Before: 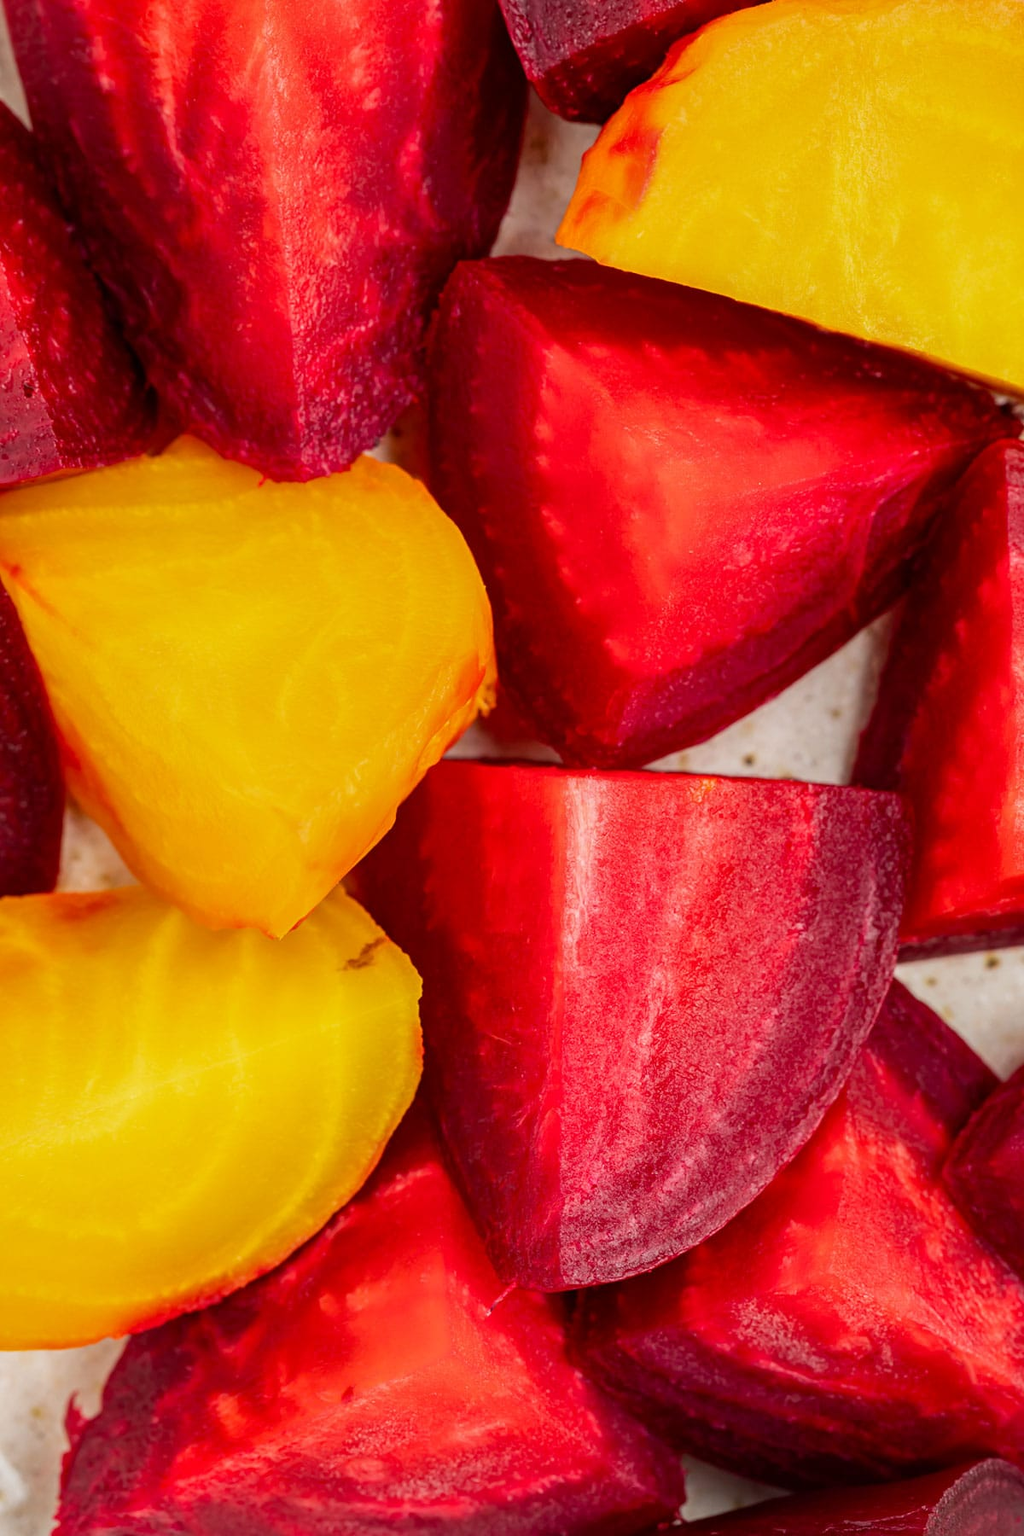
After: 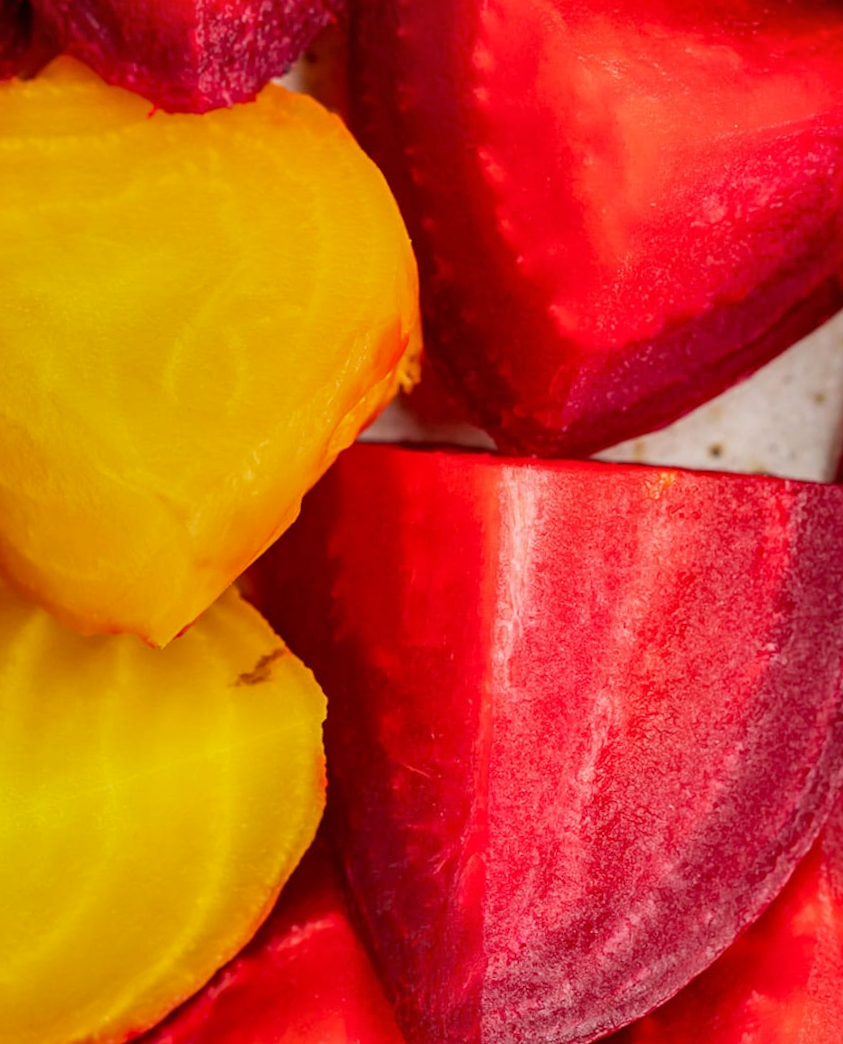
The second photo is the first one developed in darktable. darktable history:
crop and rotate: angle -3.37°, left 9.79%, top 20.73%, right 12.42%, bottom 11.82%
shadows and highlights: radius 118.69, shadows 42.21, highlights -61.56, soften with gaussian
rotate and perspective: rotation -2.12°, lens shift (vertical) 0.009, lens shift (horizontal) -0.008, automatic cropping original format, crop left 0.036, crop right 0.964, crop top 0.05, crop bottom 0.959
